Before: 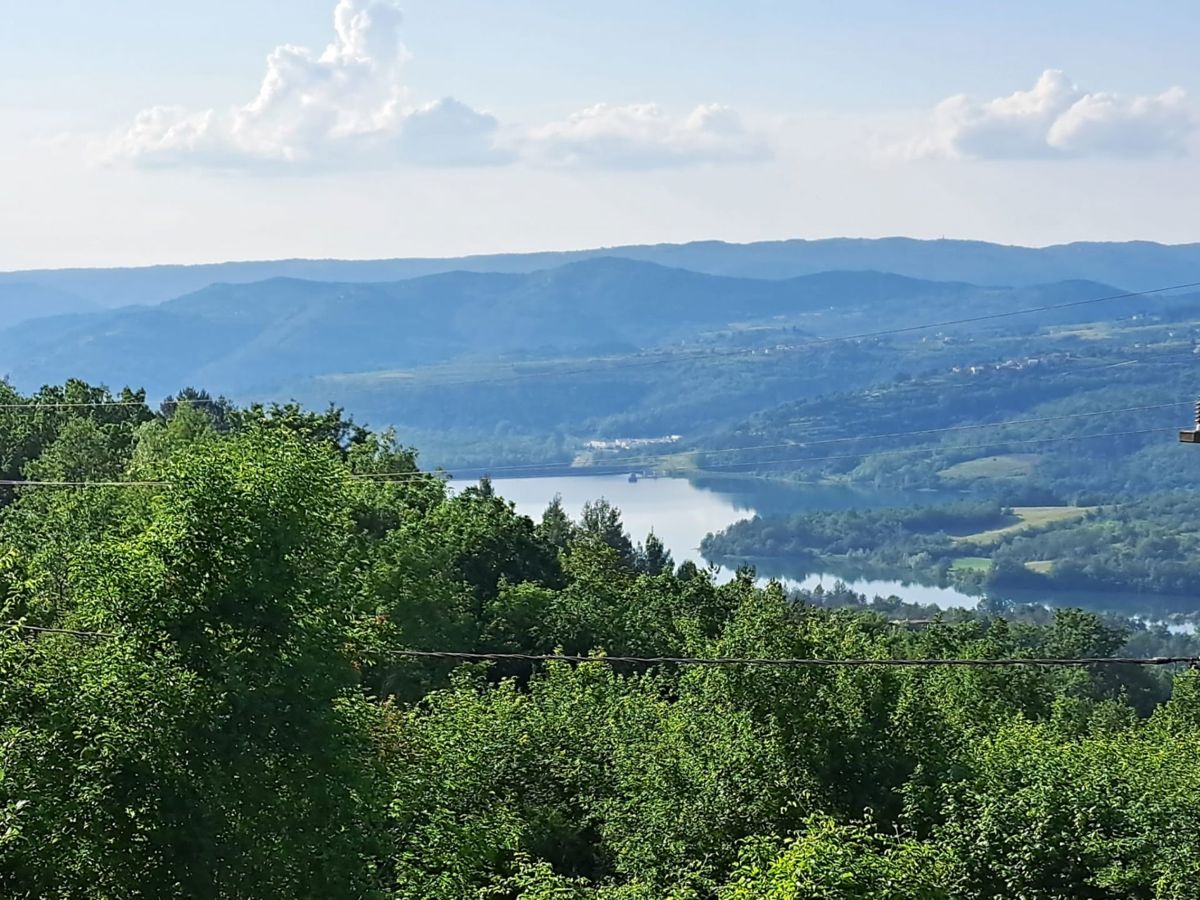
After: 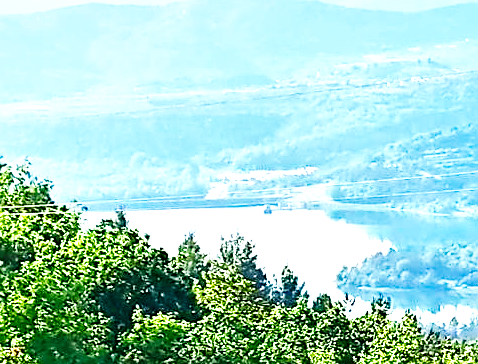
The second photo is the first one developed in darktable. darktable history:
crop: left 30.442%, top 29.78%, right 29.655%, bottom 29.667%
exposure: black level correction 0, exposure 0.95 EV, compensate highlight preservation false
base curve: curves: ch0 [(0, 0) (0.007, 0.004) (0.027, 0.03) (0.046, 0.07) (0.207, 0.54) (0.442, 0.872) (0.673, 0.972) (1, 1)], preserve colors none
local contrast: mode bilateral grid, contrast 26, coarseness 60, detail 151%, midtone range 0.2
contrast equalizer: y [[0.524 ×6], [0.512 ×6], [0.379 ×6], [0 ×6], [0 ×6]]
color balance rgb: perceptual saturation grading › global saturation 30.812%, global vibrance 20%
sharpen: radius 1.975
